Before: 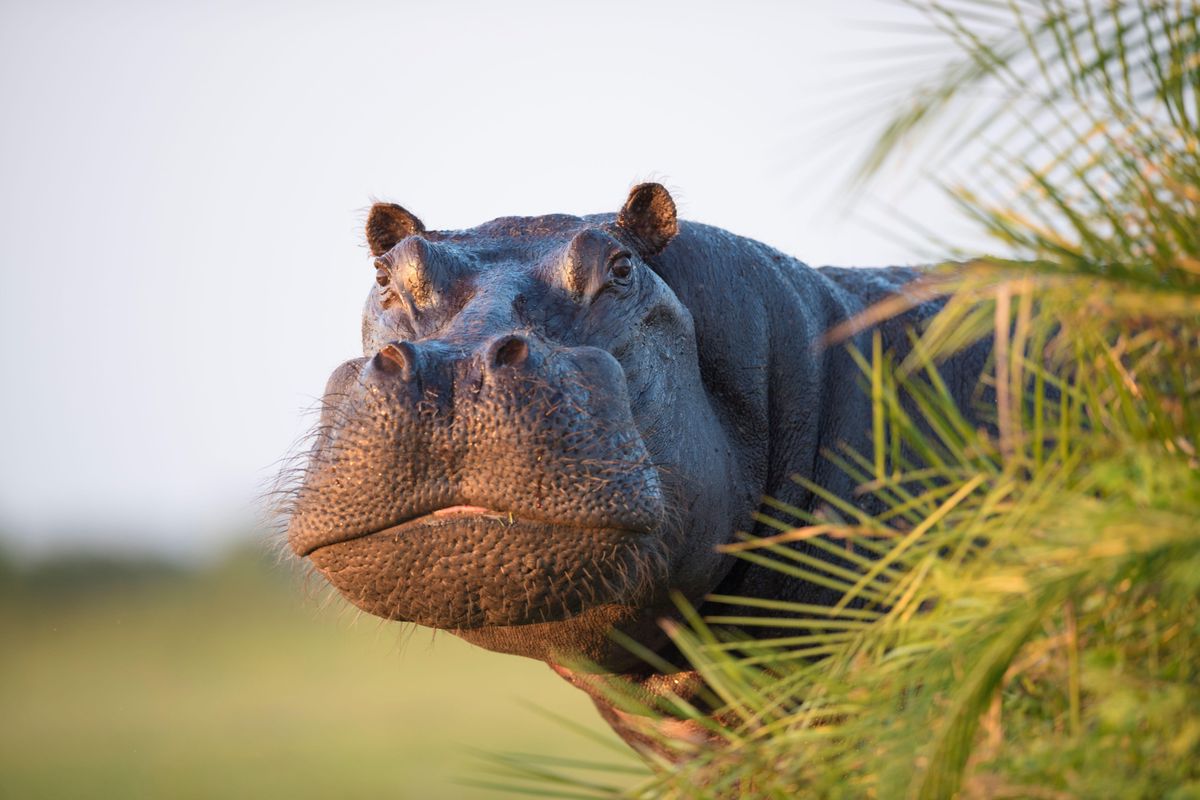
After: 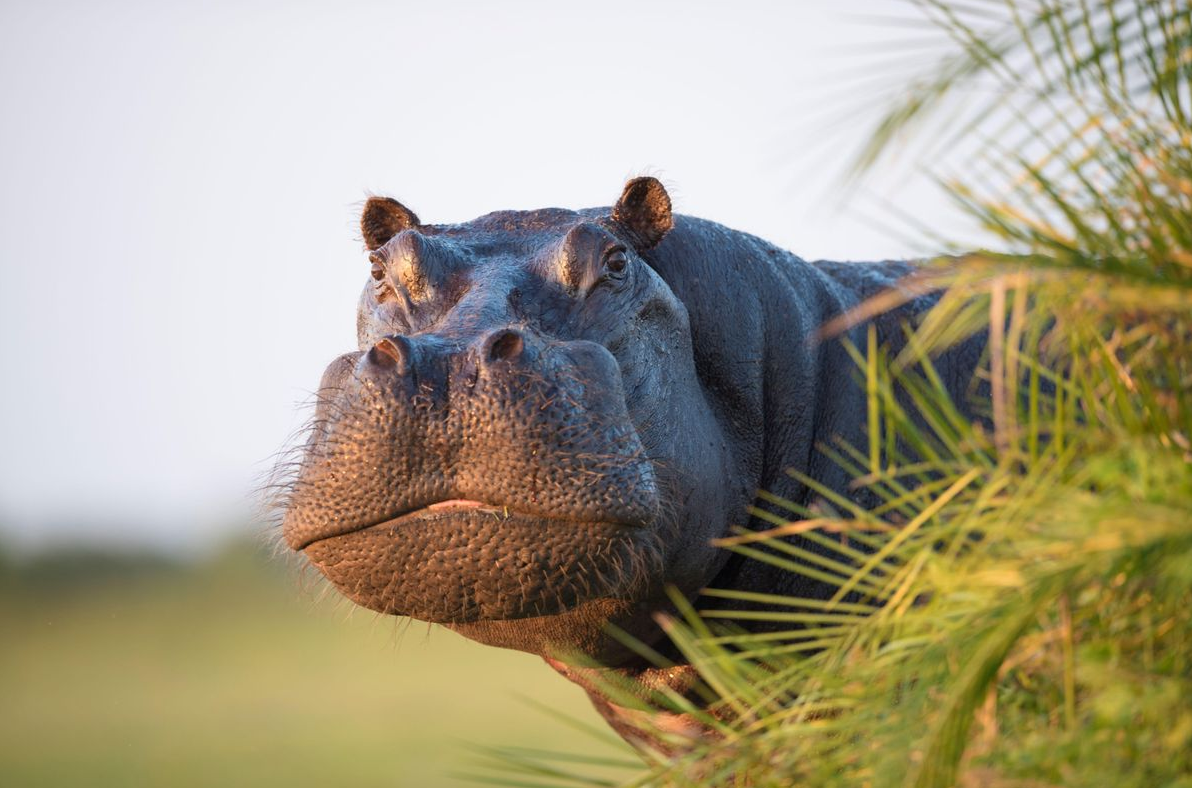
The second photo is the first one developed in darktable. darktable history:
crop: left 0.434%, top 0.758%, right 0.164%, bottom 0.739%
